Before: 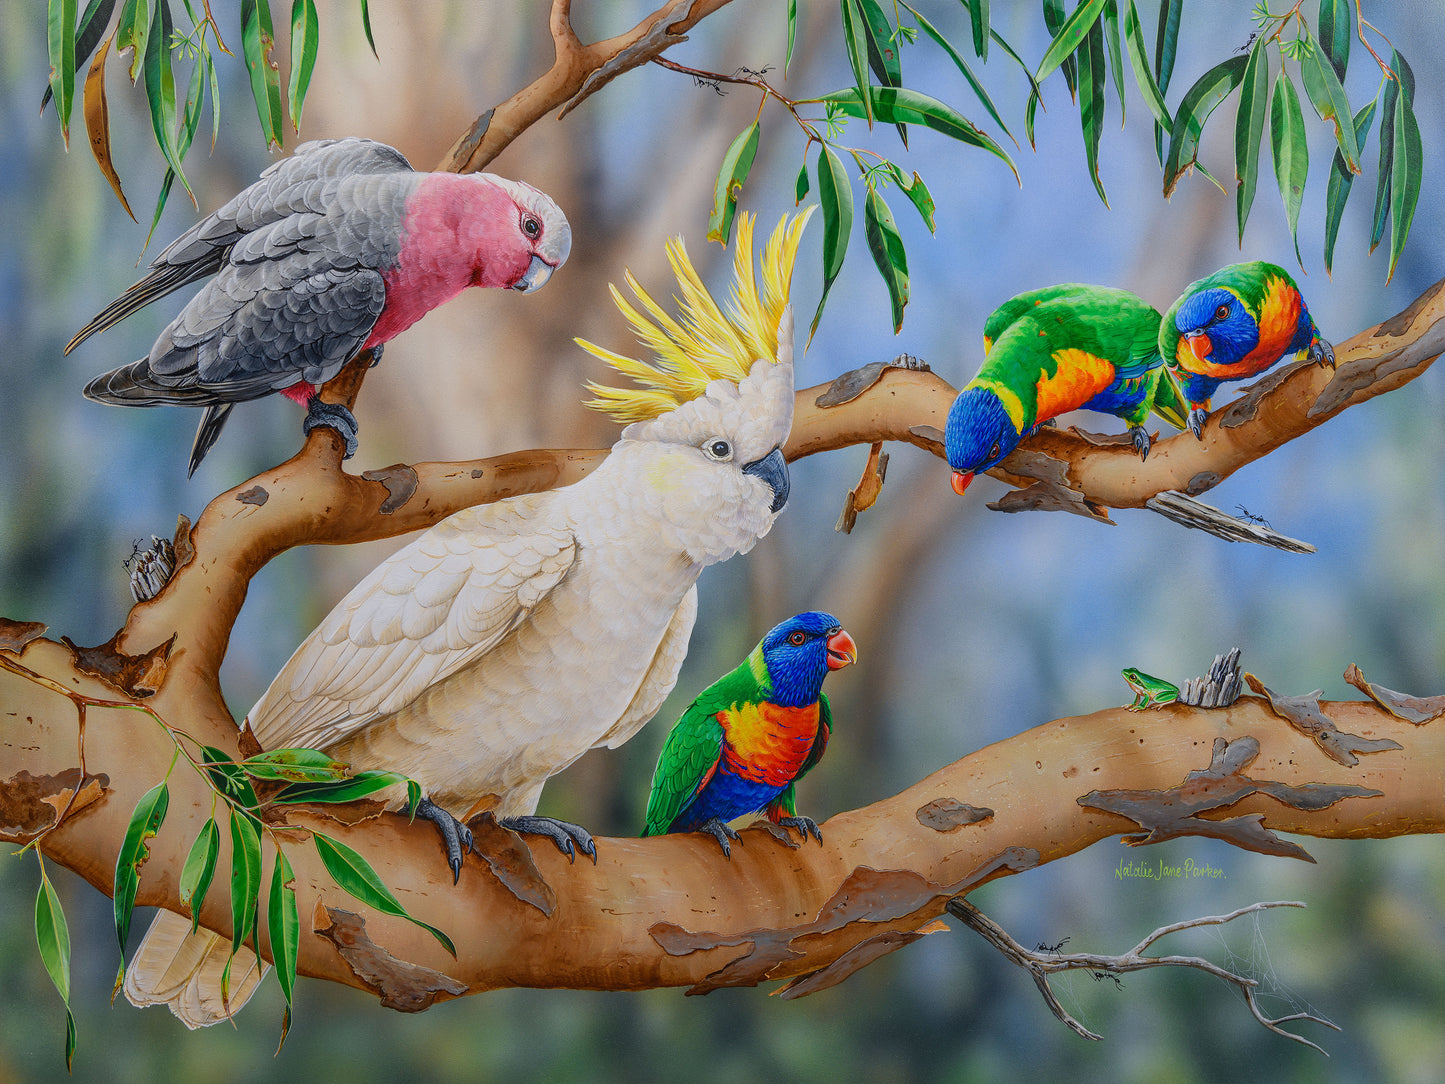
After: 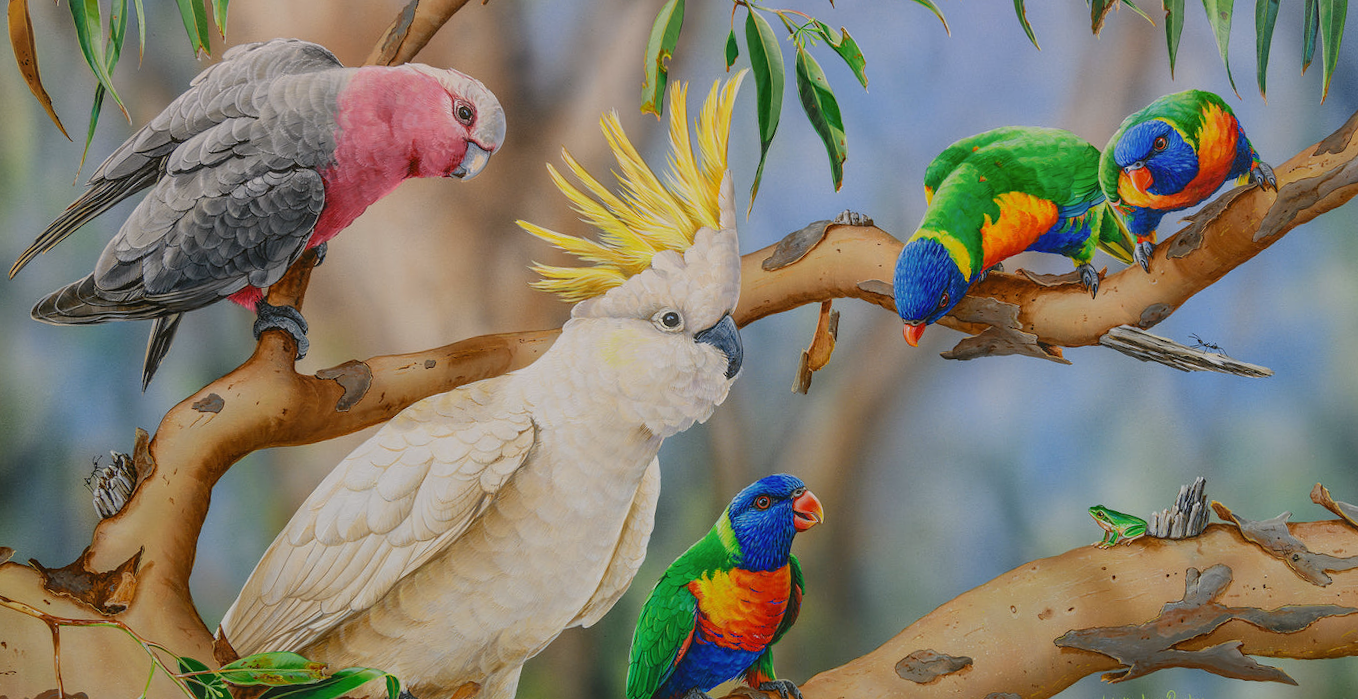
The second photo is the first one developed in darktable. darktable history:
graduated density: density 0.38 EV, hardness 21%, rotation -6.11°, saturation 32%
crop and rotate: top 8.293%, bottom 20.996%
rotate and perspective: rotation -4.57°, crop left 0.054, crop right 0.944, crop top 0.087, crop bottom 0.914
sharpen: radius 2.883, amount 0.868, threshold 47.523
color balance: mode lift, gamma, gain (sRGB), lift [1.04, 1, 1, 0.97], gamma [1.01, 1, 1, 0.97], gain [0.96, 1, 1, 0.97]
